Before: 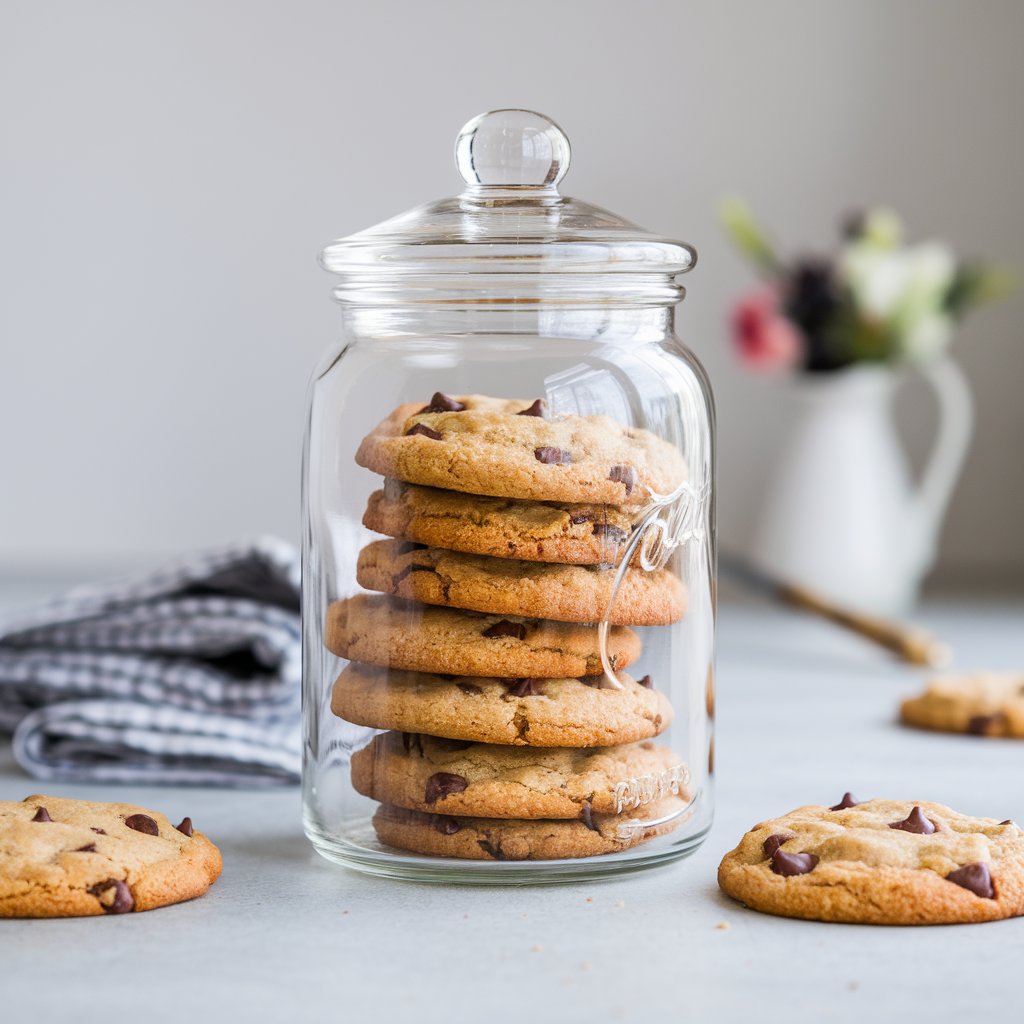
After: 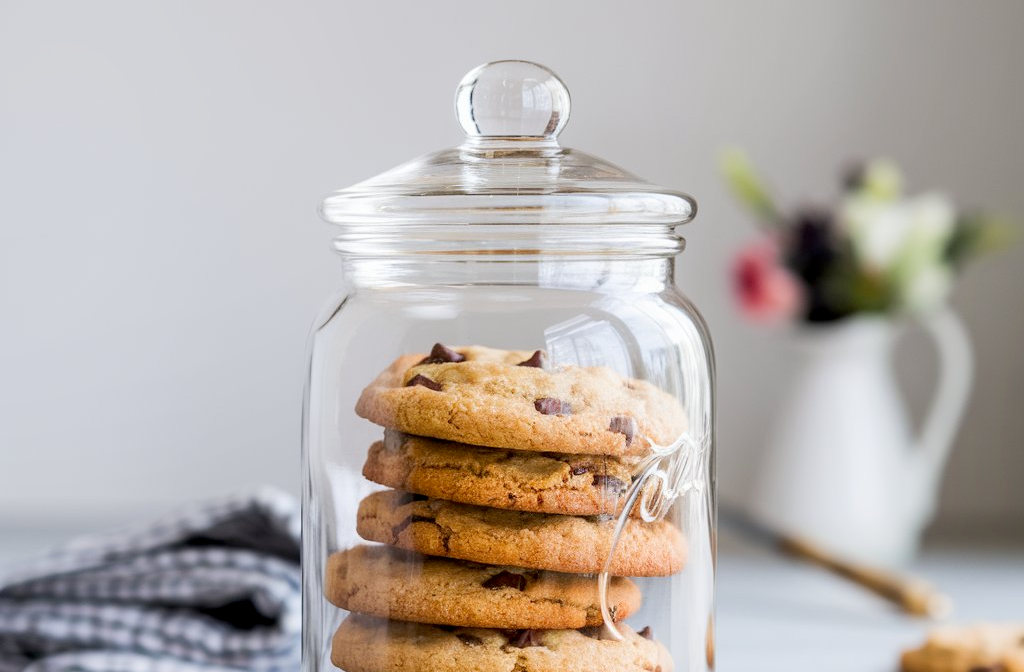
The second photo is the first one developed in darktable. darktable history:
crop and rotate: top 4.848%, bottom 29.503%
exposure: black level correction 0.005, exposure 0.001 EV, compensate highlight preservation false
shadows and highlights: shadows -70, highlights 35, soften with gaussian
